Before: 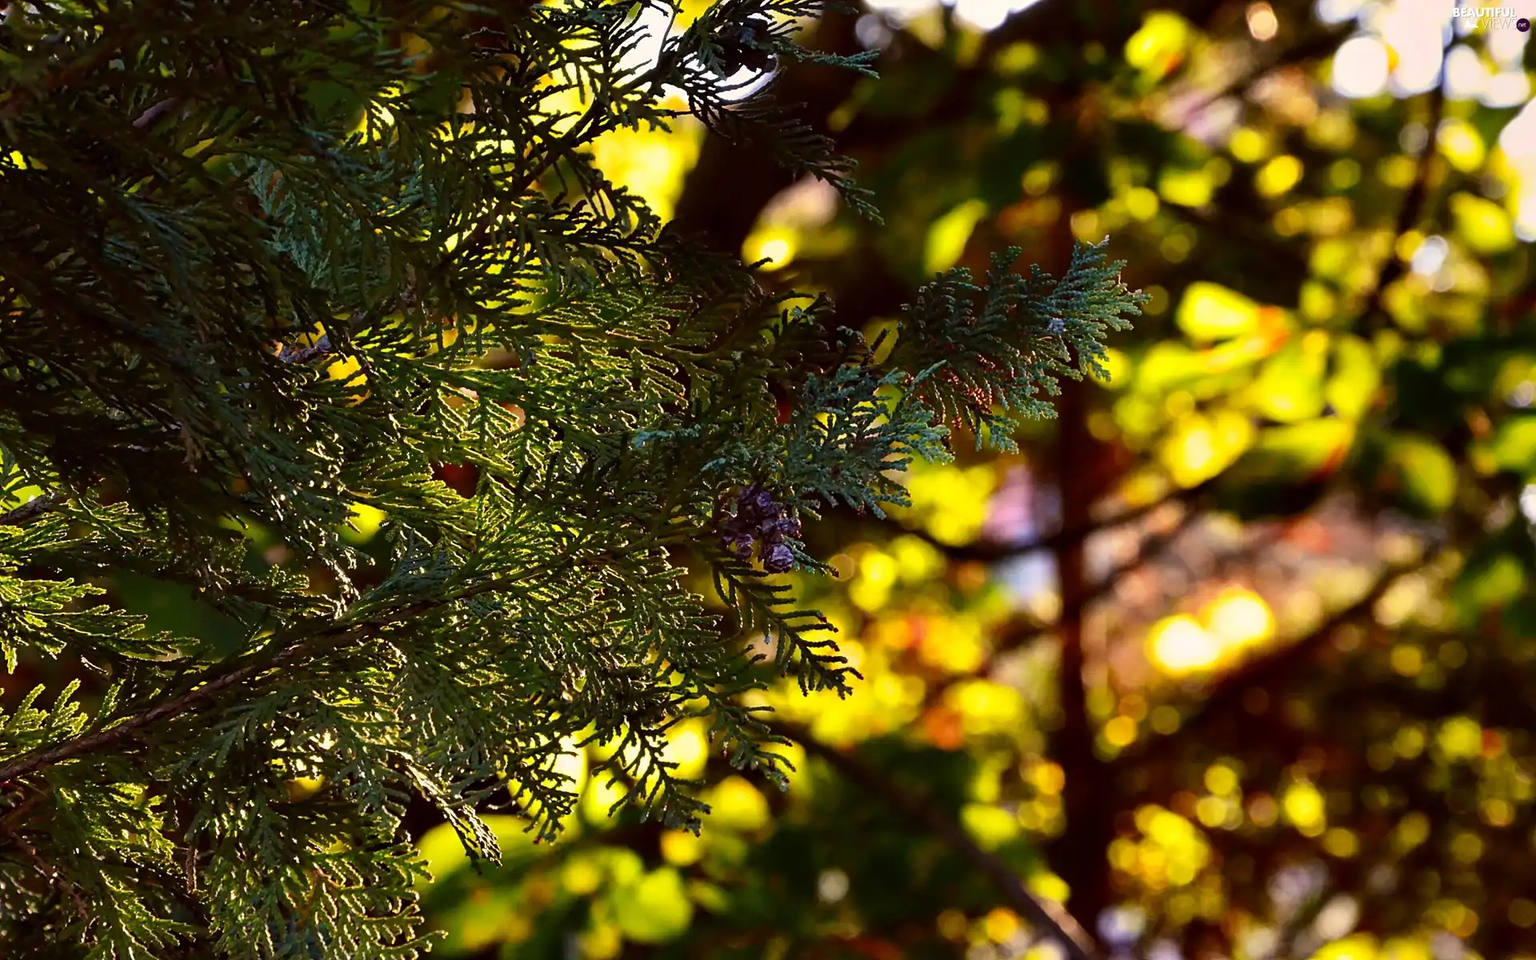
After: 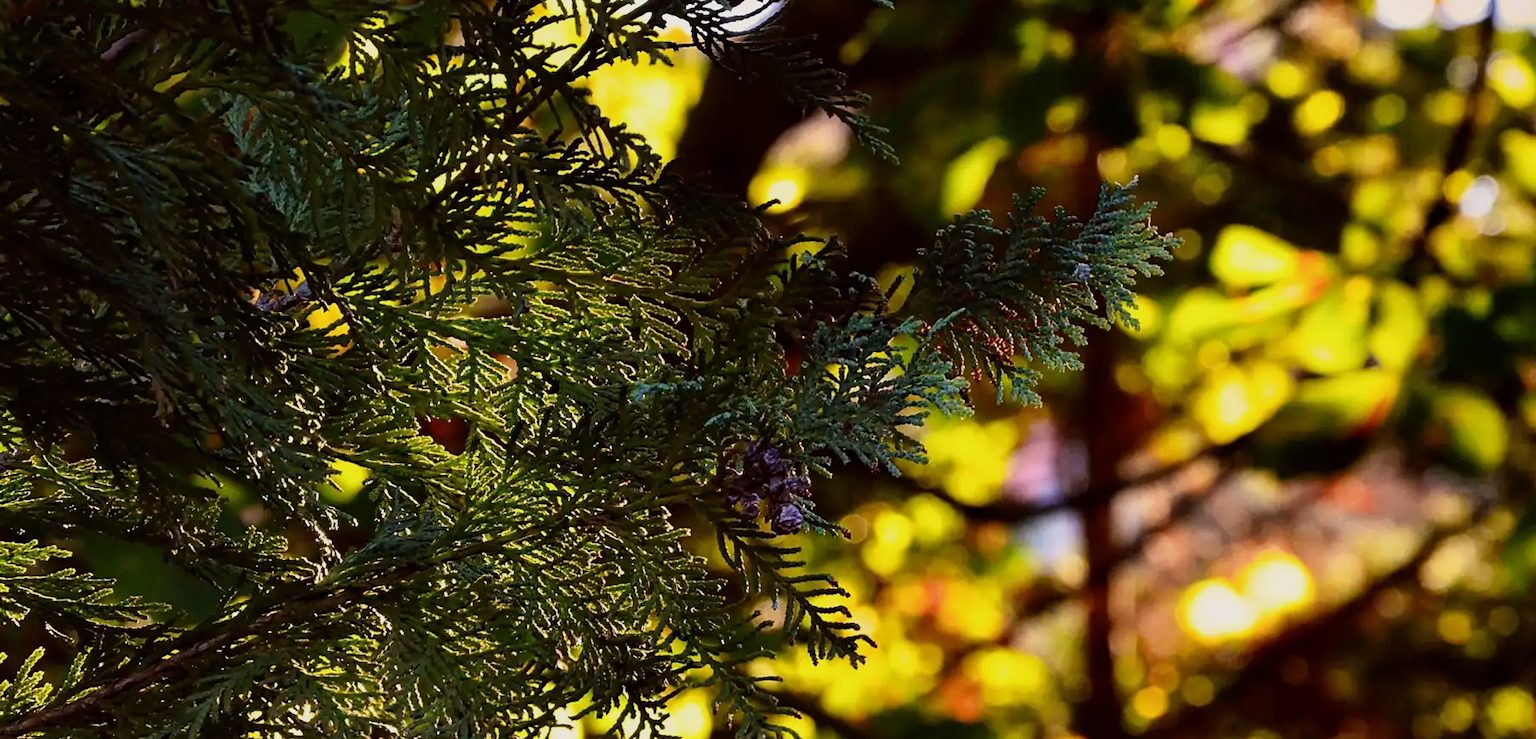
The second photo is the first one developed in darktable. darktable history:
crop: left 2.529%, top 7.347%, right 3.398%, bottom 20.186%
filmic rgb: black relative exposure -11.38 EV, white relative exposure 3.25 EV, threshold 3.02 EV, hardness 6.84, enable highlight reconstruction true
contrast equalizer: y [[0.5 ×6], [0.5 ×6], [0.5, 0.5, 0.501, 0.545, 0.707, 0.863], [0 ×6], [0 ×6]], mix -0.98
